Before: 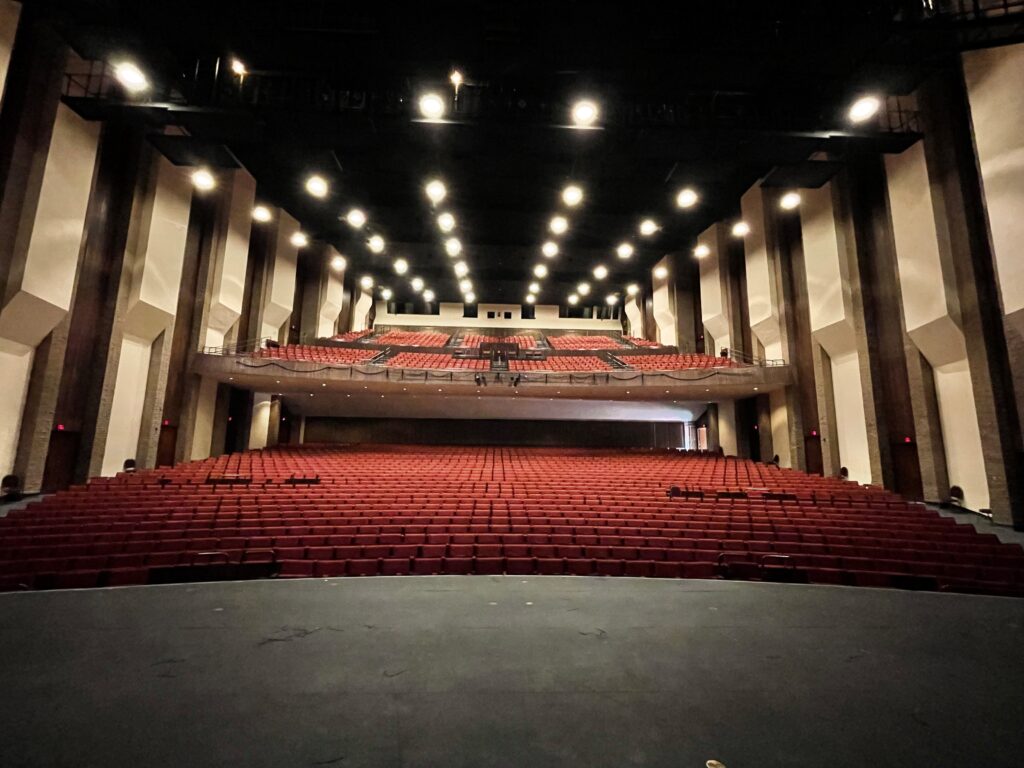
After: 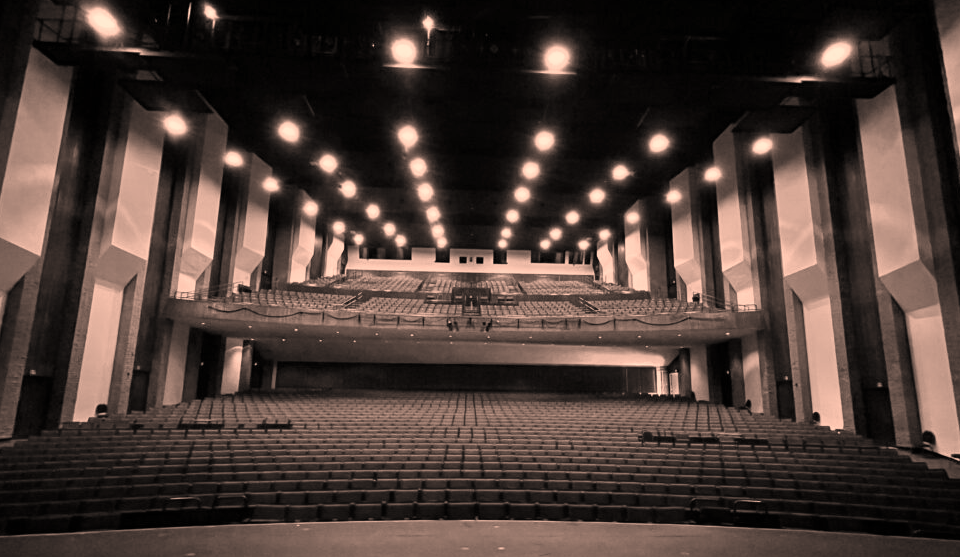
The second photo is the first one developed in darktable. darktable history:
crop: left 2.737%, top 7.287%, right 3.421%, bottom 20.179%
color correction: highlights a* 21.88, highlights b* 22.25
color calibration: output gray [0.21, 0.42, 0.37, 0], gray › normalize channels true, illuminant same as pipeline (D50), adaptation XYZ, x 0.346, y 0.359, gamut compression 0
white balance: red 0.984, blue 1.059
